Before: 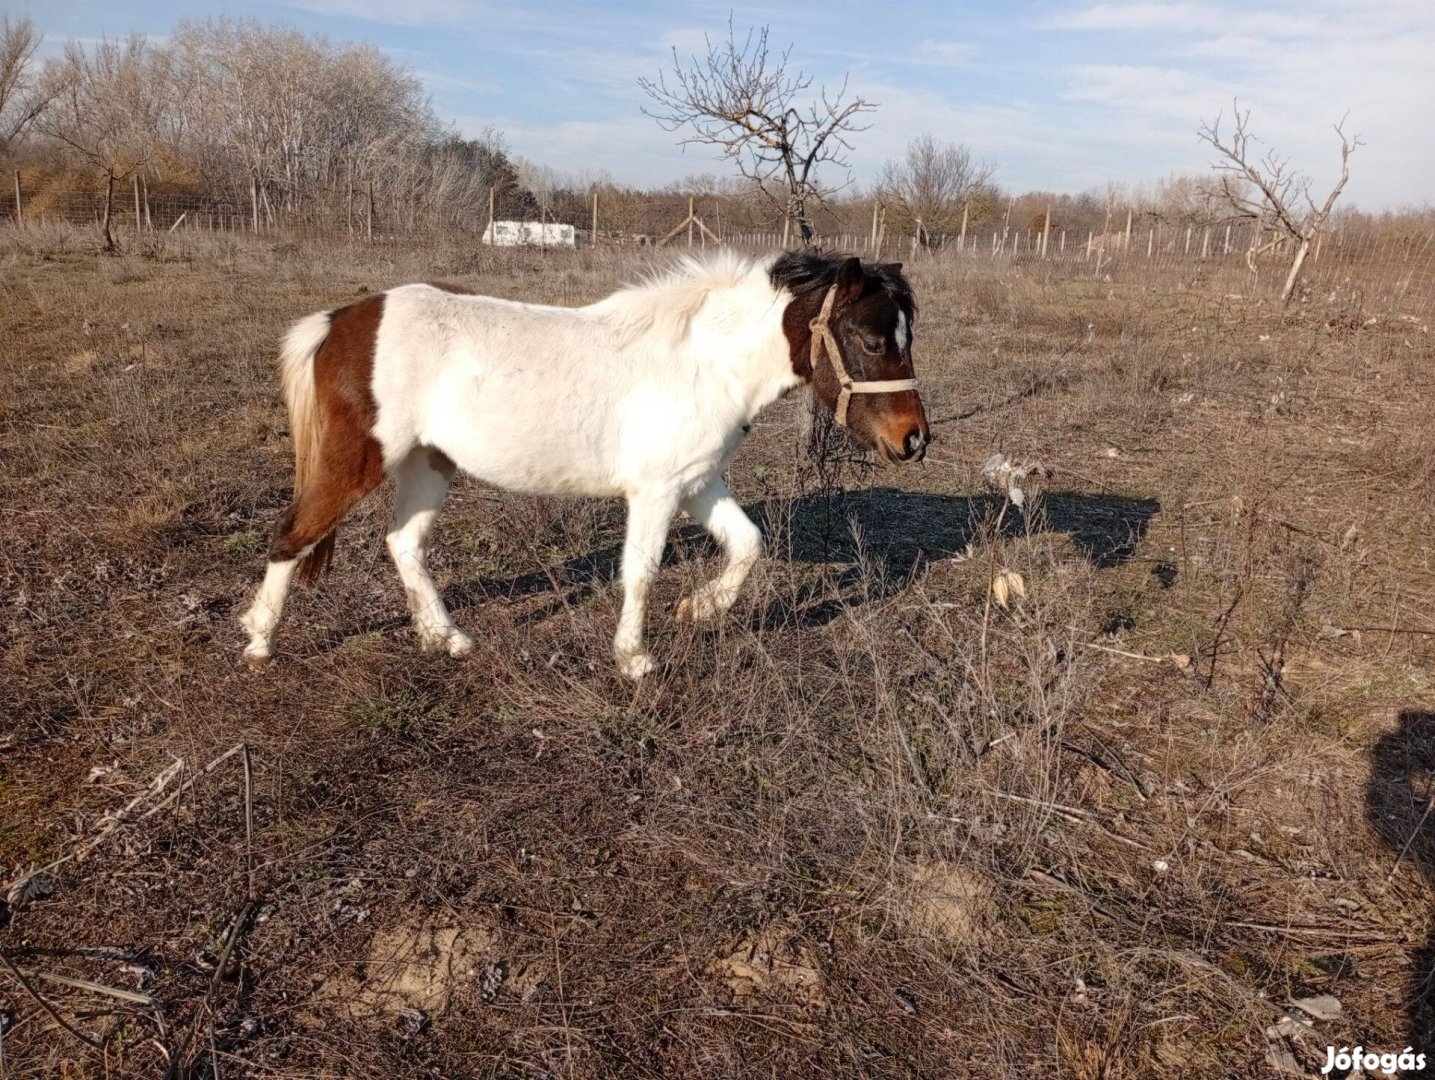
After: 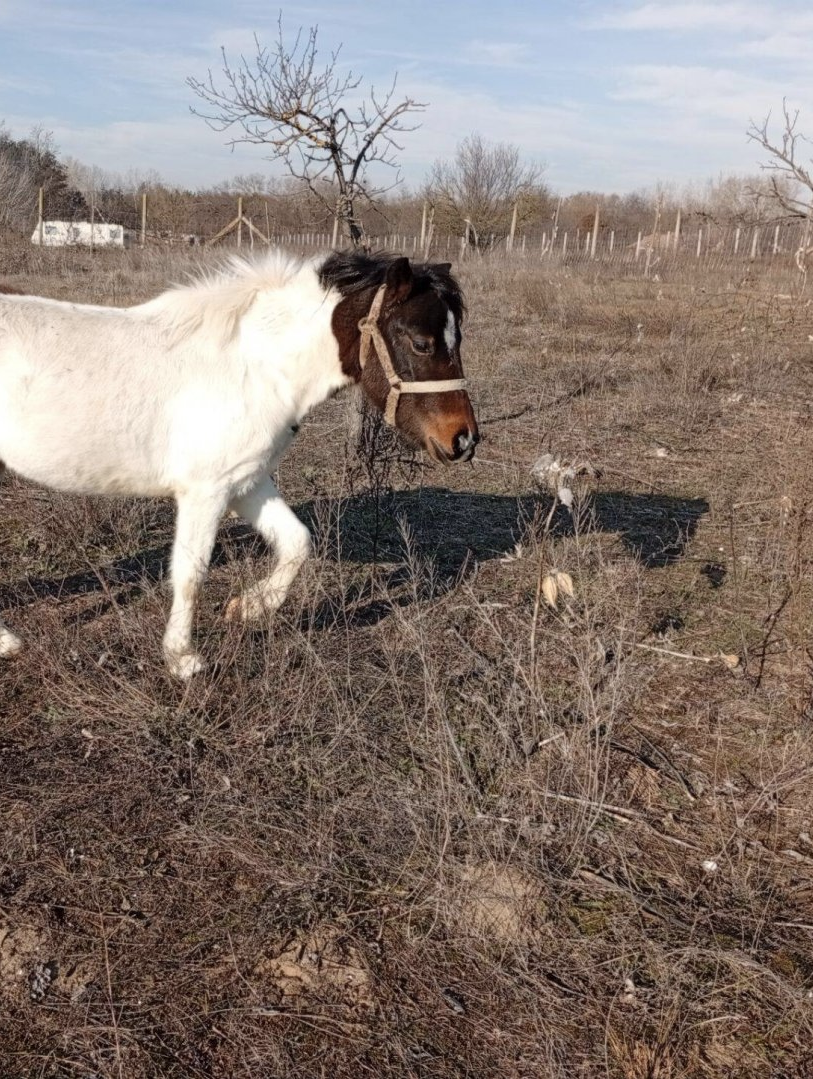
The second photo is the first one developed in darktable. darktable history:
crop: left 31.458%, top 0%, right 11.876%
color correction: saturation 0.85
